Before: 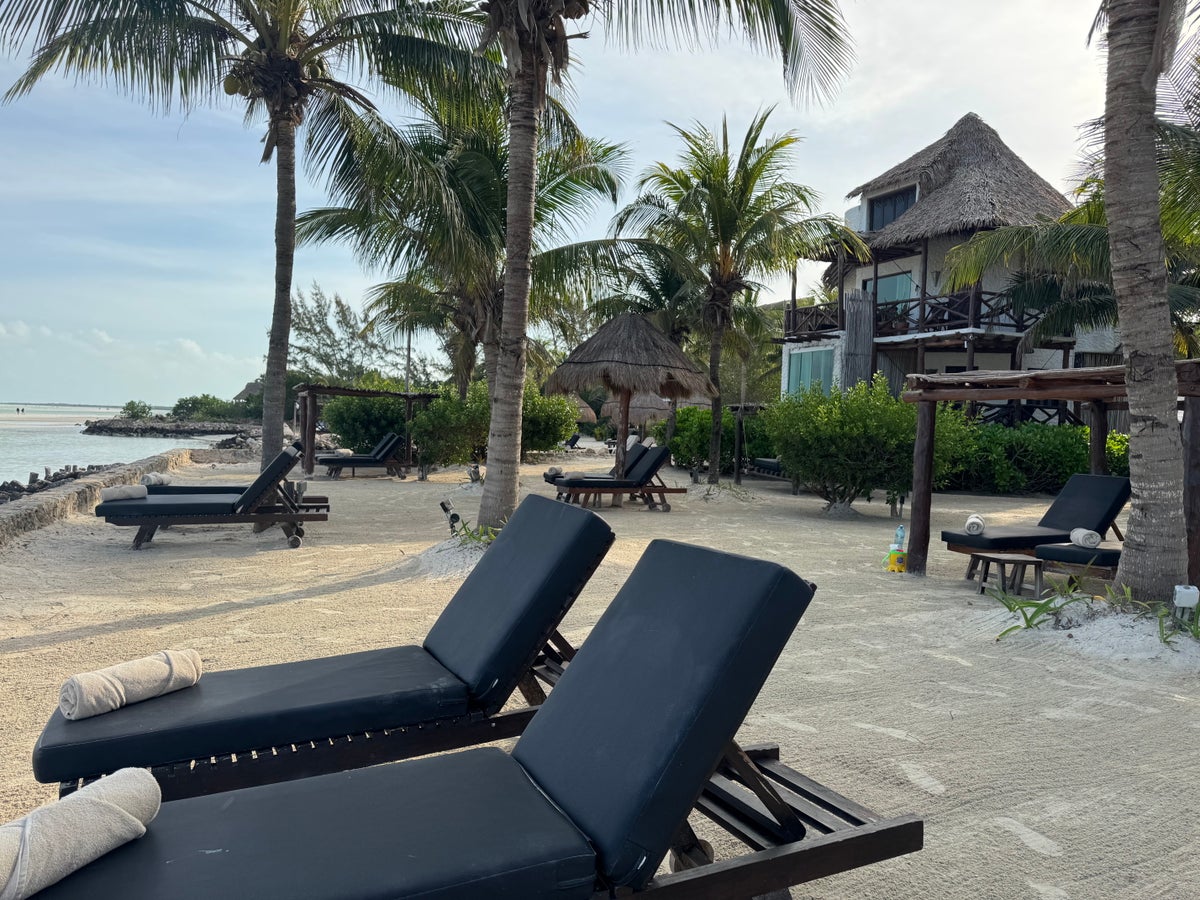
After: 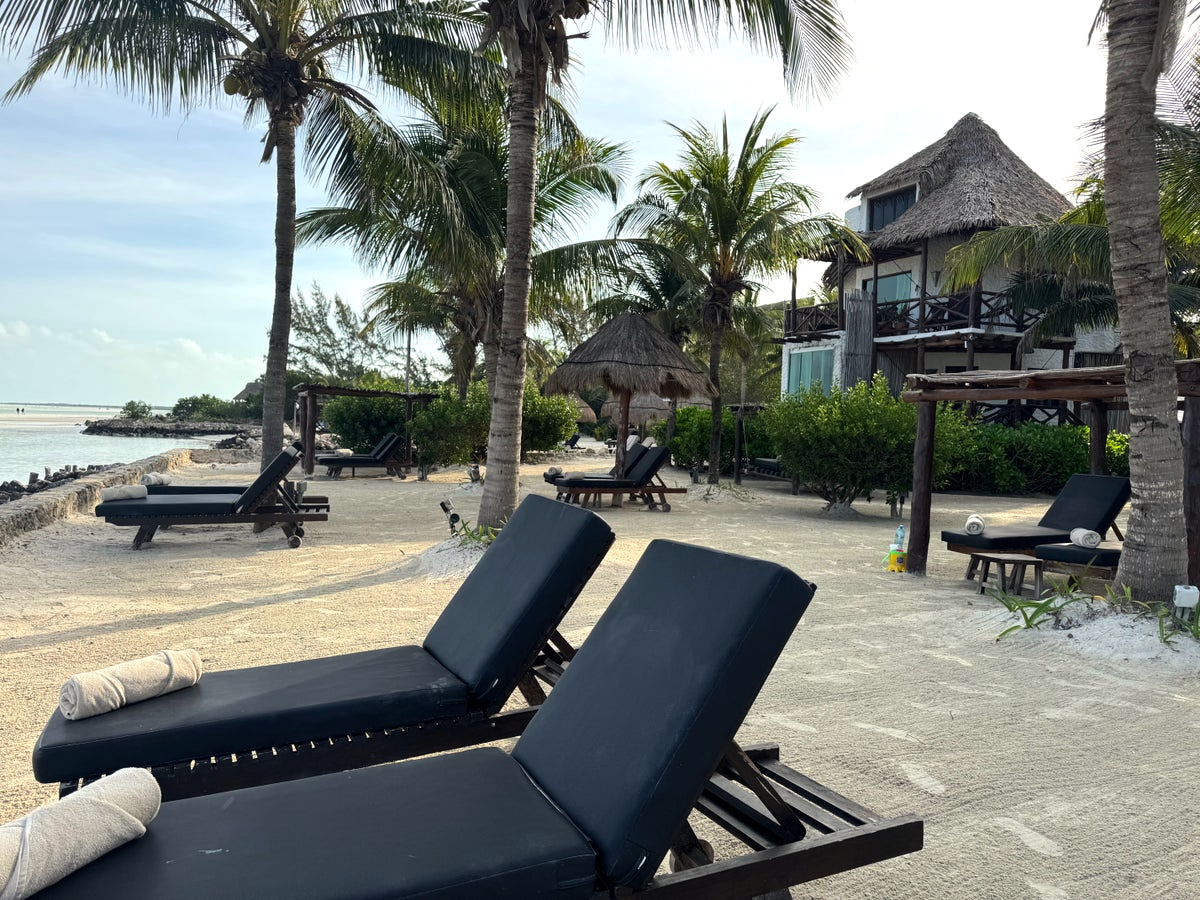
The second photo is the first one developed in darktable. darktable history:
tone equalizer: -8 EV -0.417 EV, -7 EV -0.389 EV, -6 EV -0.333 EV, -5 EV -0.222 EV, -3 EV 0.222 EV, -2 EV 0.333 EV, -1 EV 0.389 EV, +0 EV 0.417 EV, edges refinement/feathering 500, mask exposure compensation -1.57 EV, preserve details no
color correction: highlights b* 3
